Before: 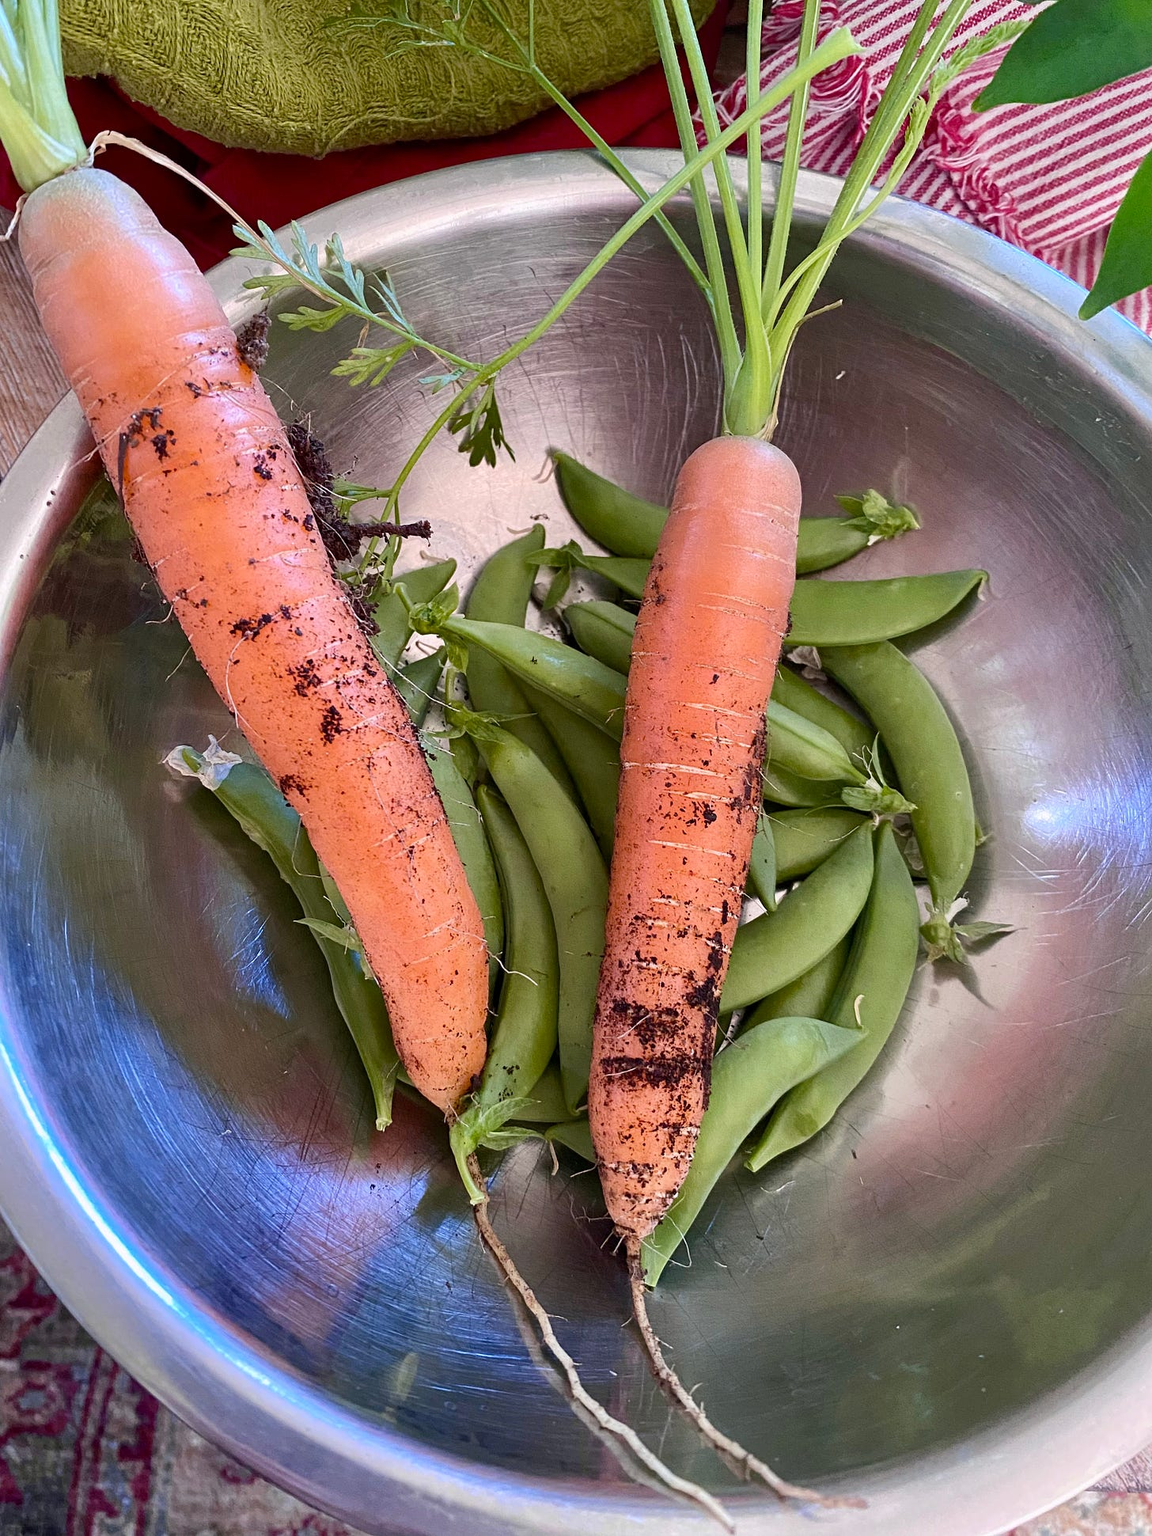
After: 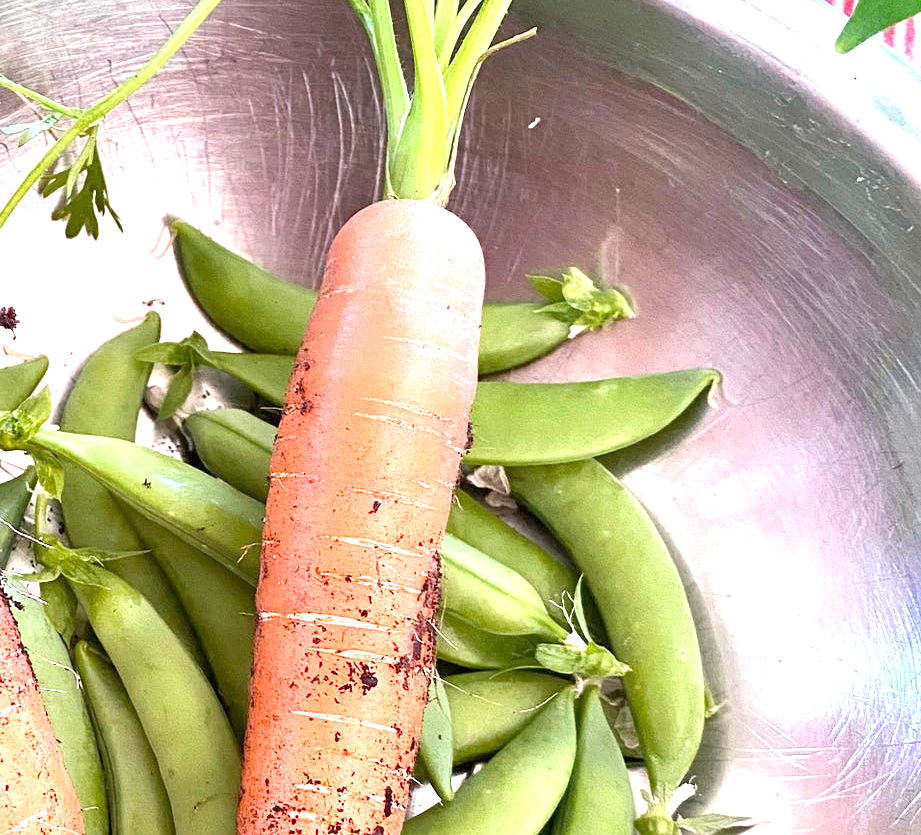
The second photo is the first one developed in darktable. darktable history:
exposure: black level correction 0, exposure 1.445 EV, compensate highlight preservation false
crop: left 36.3%, top 18.087%, right 0.398%, bottom 38.864%
